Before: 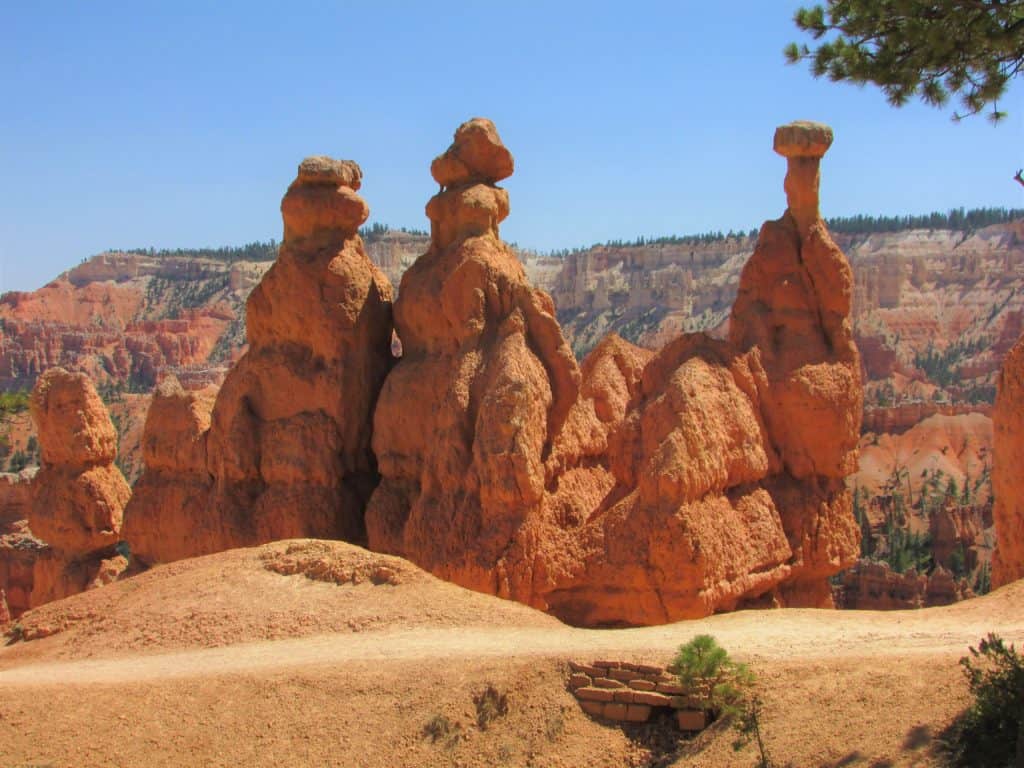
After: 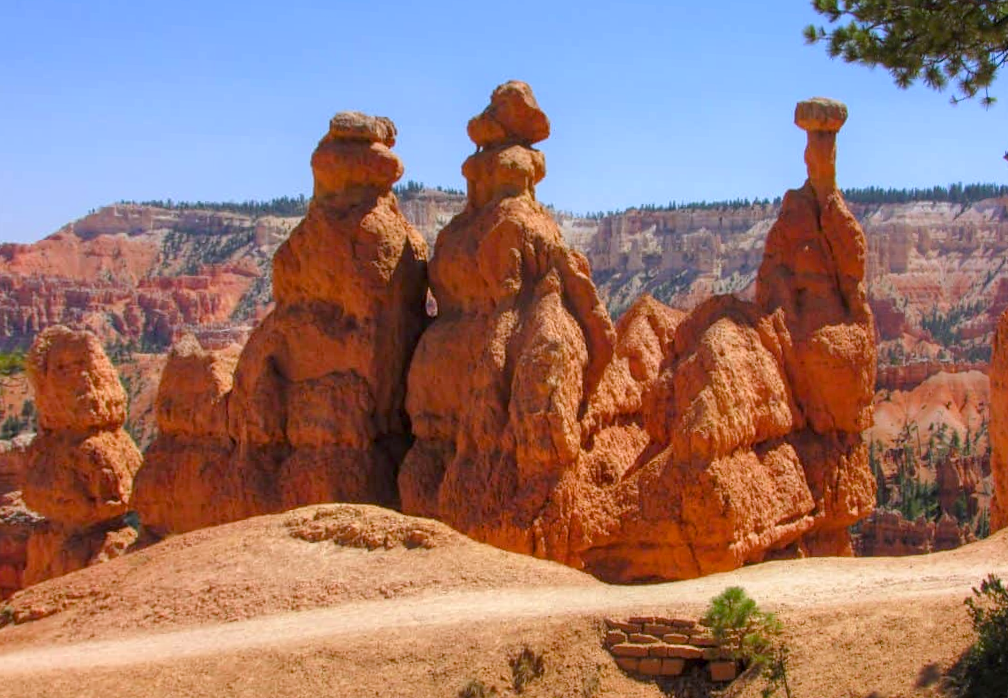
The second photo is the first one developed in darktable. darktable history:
rotate and perspective: rotation -0.013°, lens shift (vertical) -0.027, lens shift (horizontal) 0.178, crop left 0.016, crop right 0.989, crop top 0.082, crop bottom 0.918
local contrast: on, module defaults
white balance: red 1.004, blue 1.096
color balance rgb: perceptual saturation grading › global saturation 20%, perceptual saturation grading › highlights -25%, perceptual saturation grading › shadows 25%
